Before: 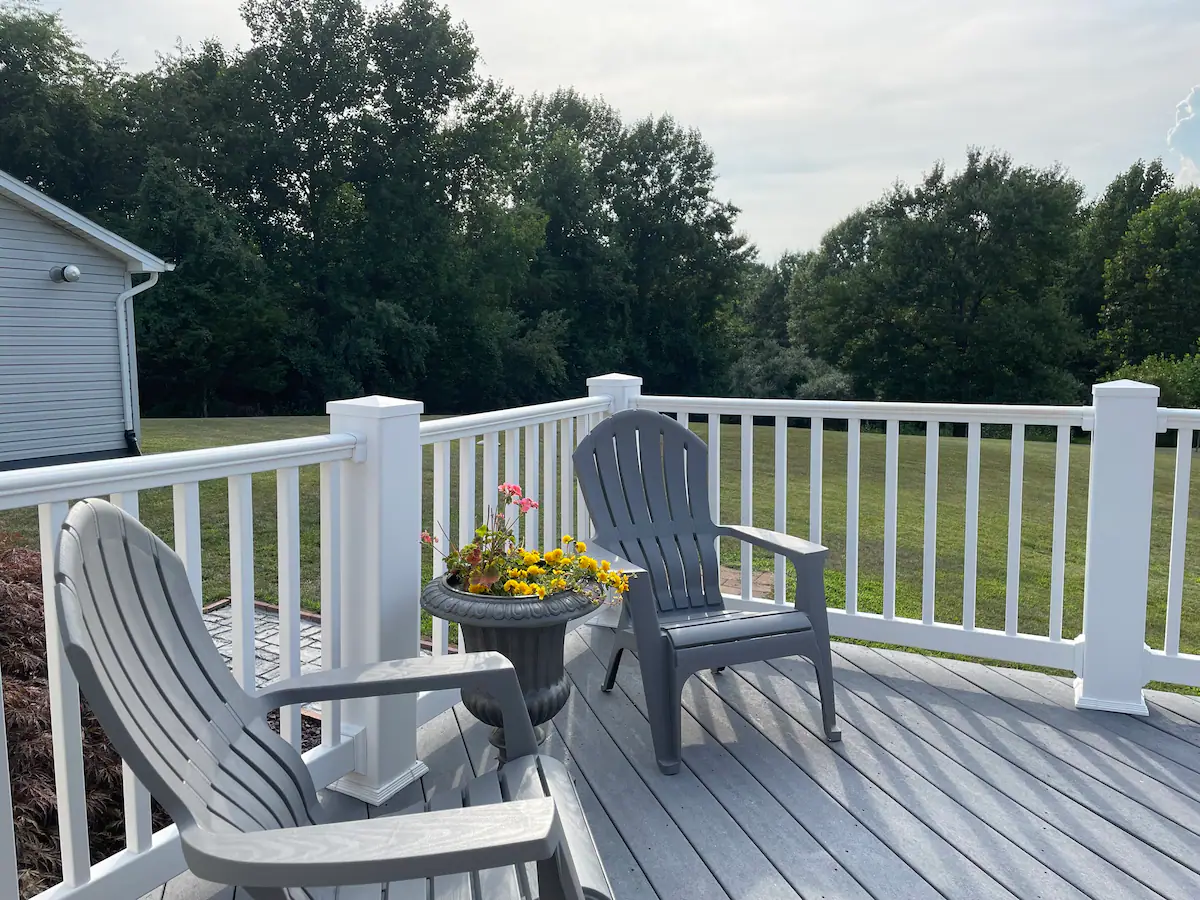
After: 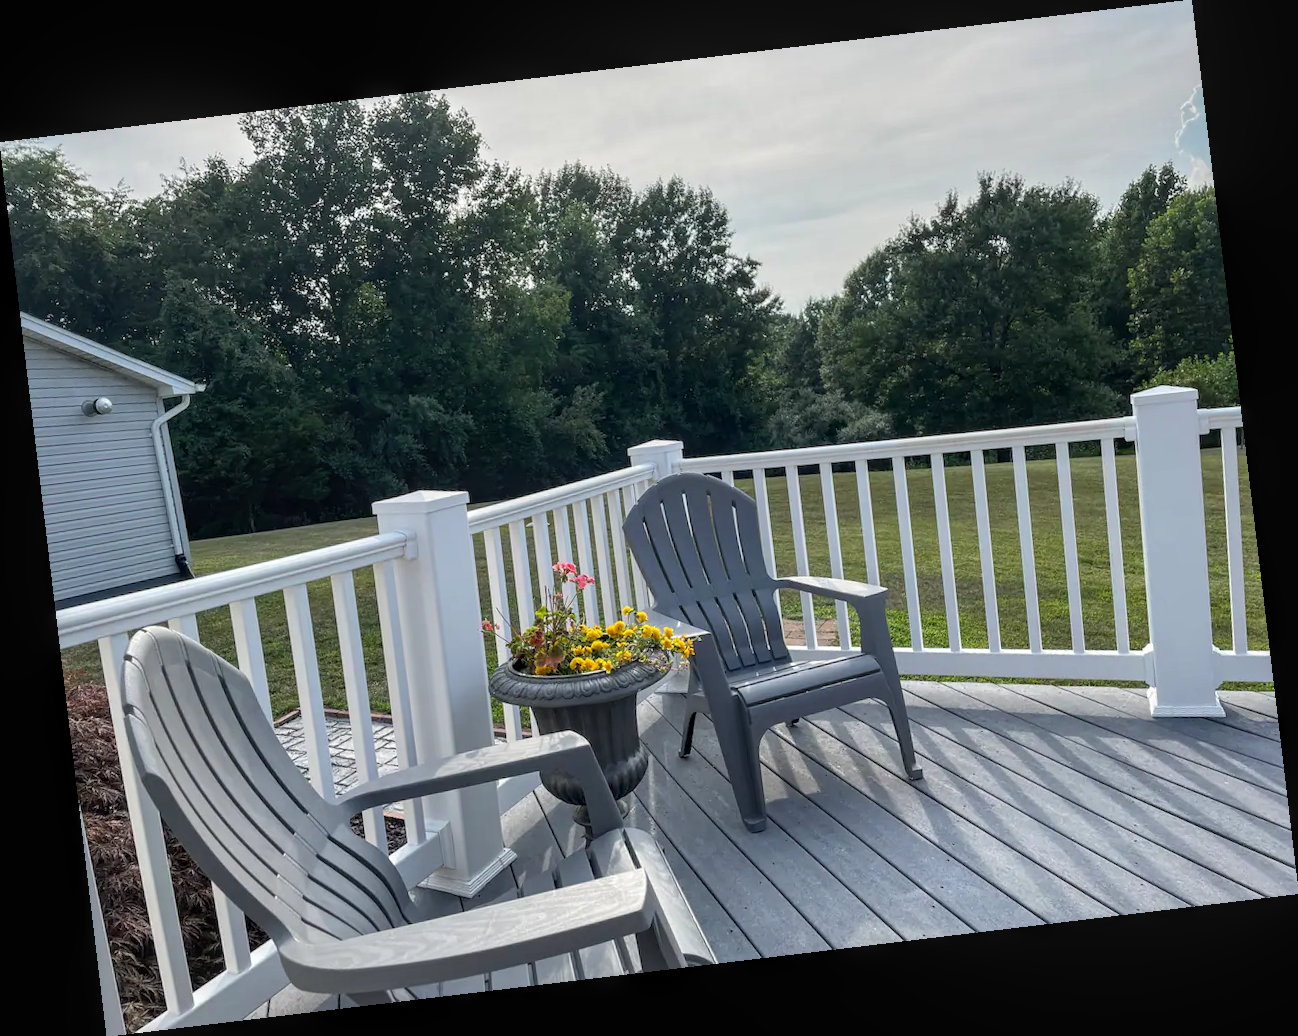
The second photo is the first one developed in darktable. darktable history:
rotate and perspective: rotation -6.83°, automatic cropping off
local contrast: on, module defaults
